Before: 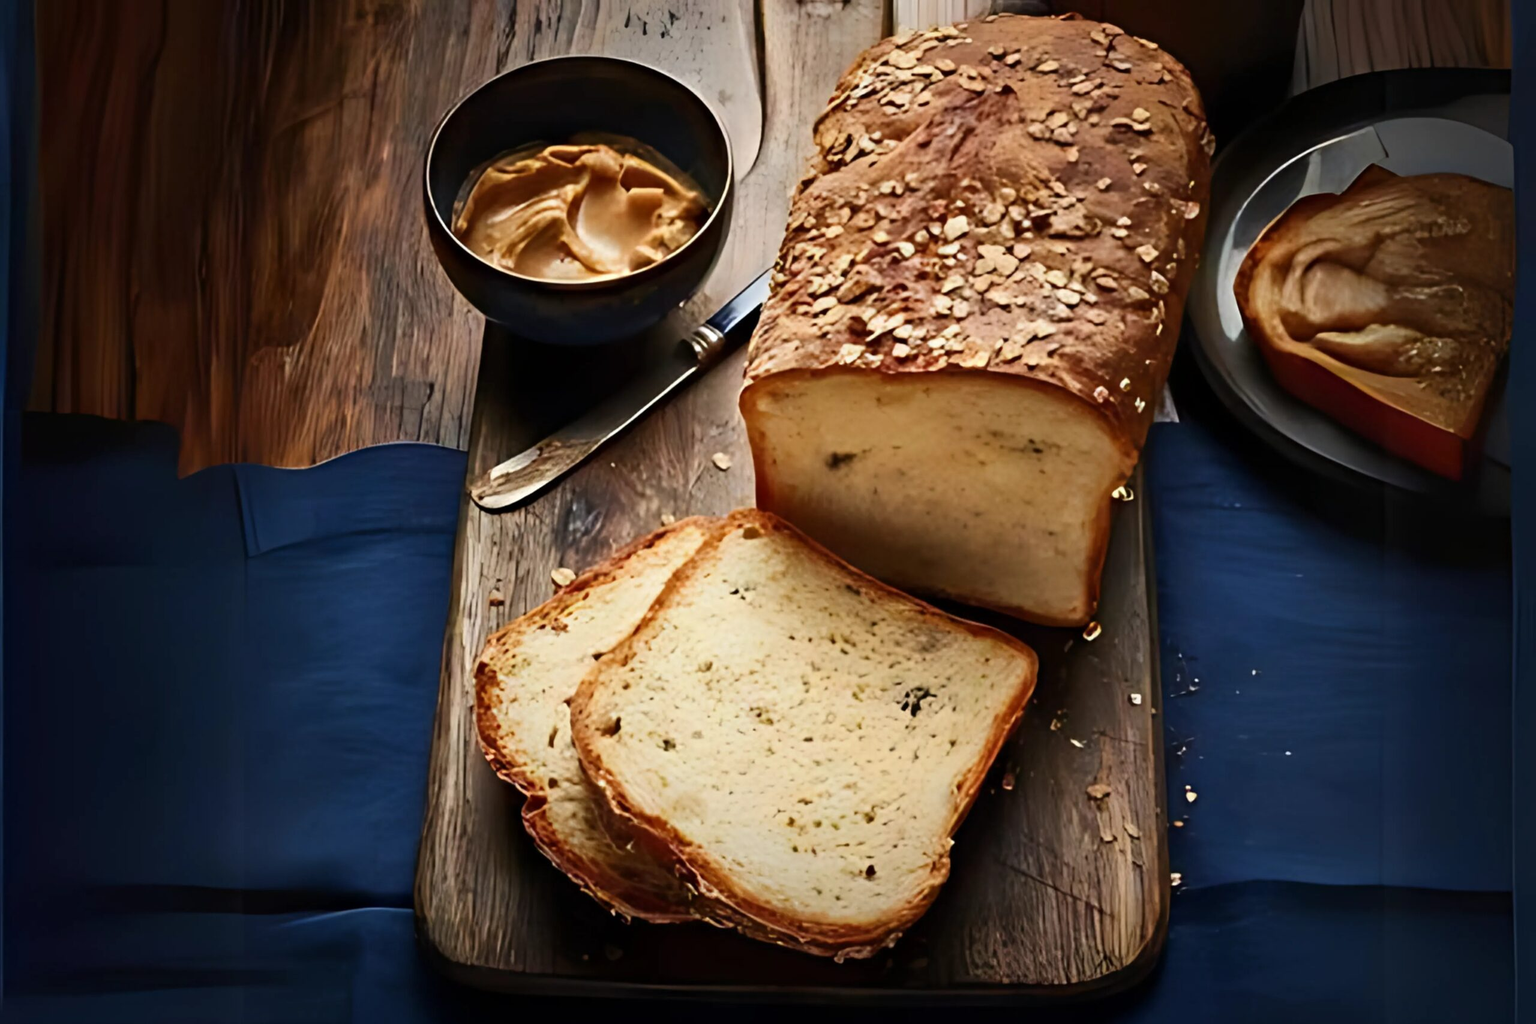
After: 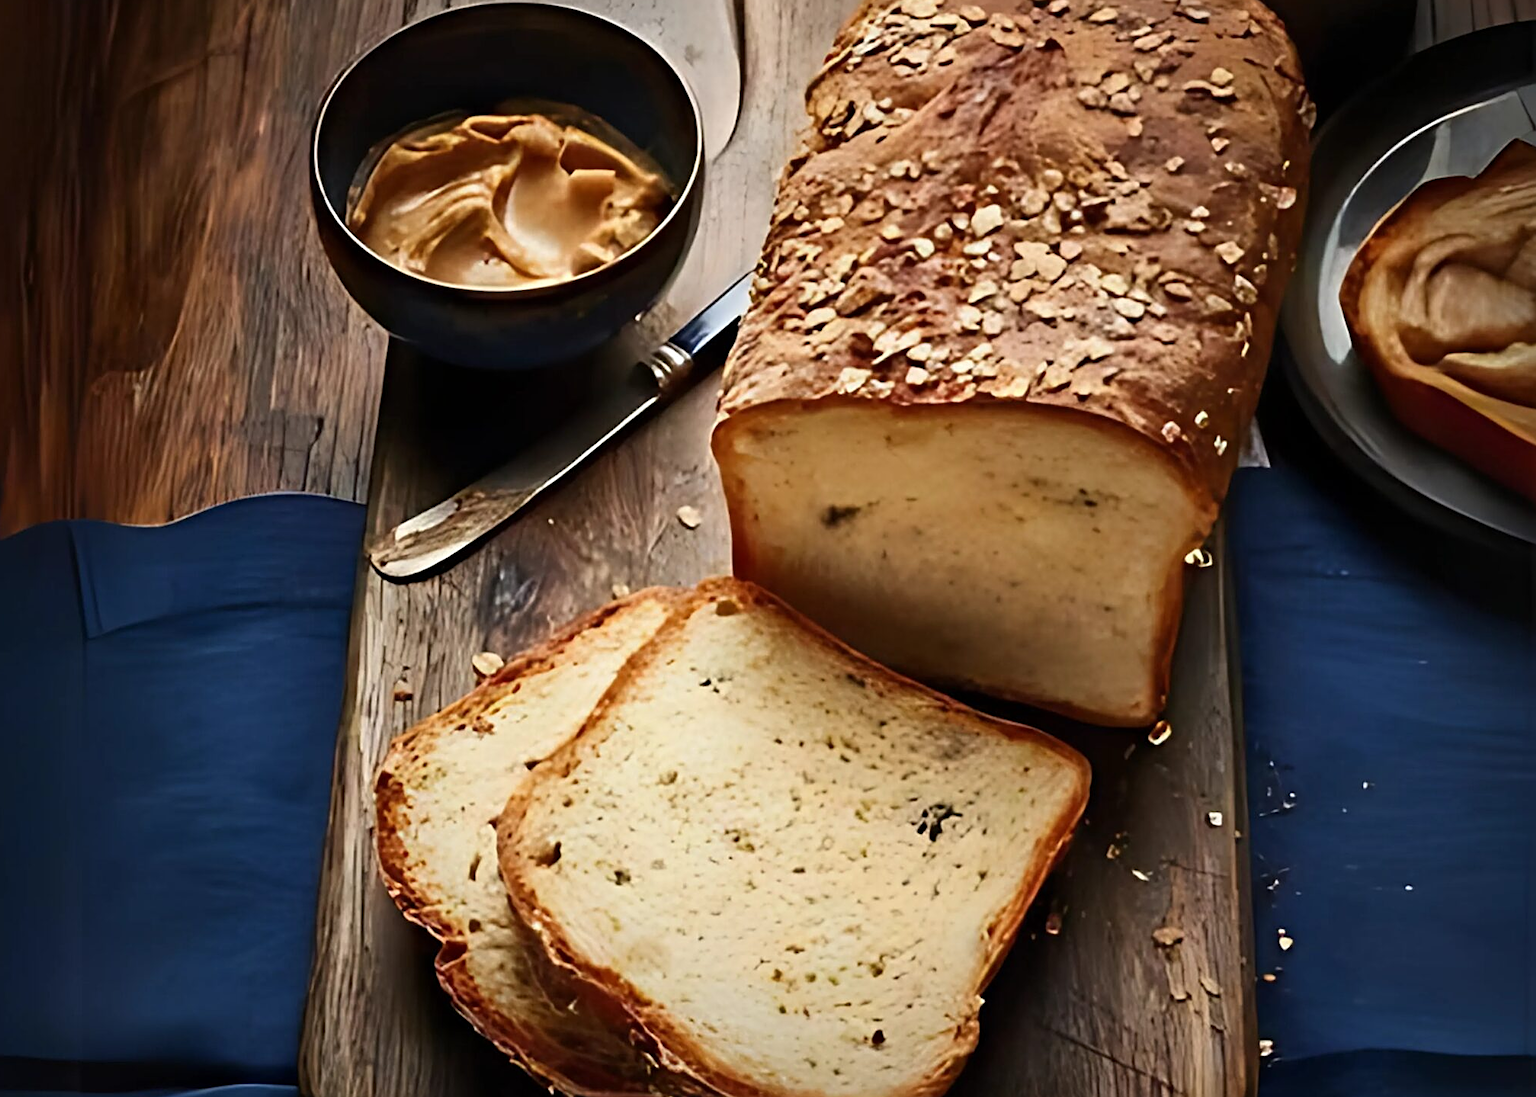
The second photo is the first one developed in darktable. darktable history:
crop: left 11.701%, top 5.386%, right 9.57%, bottom 10.21%
sharpen: on, module defaults
